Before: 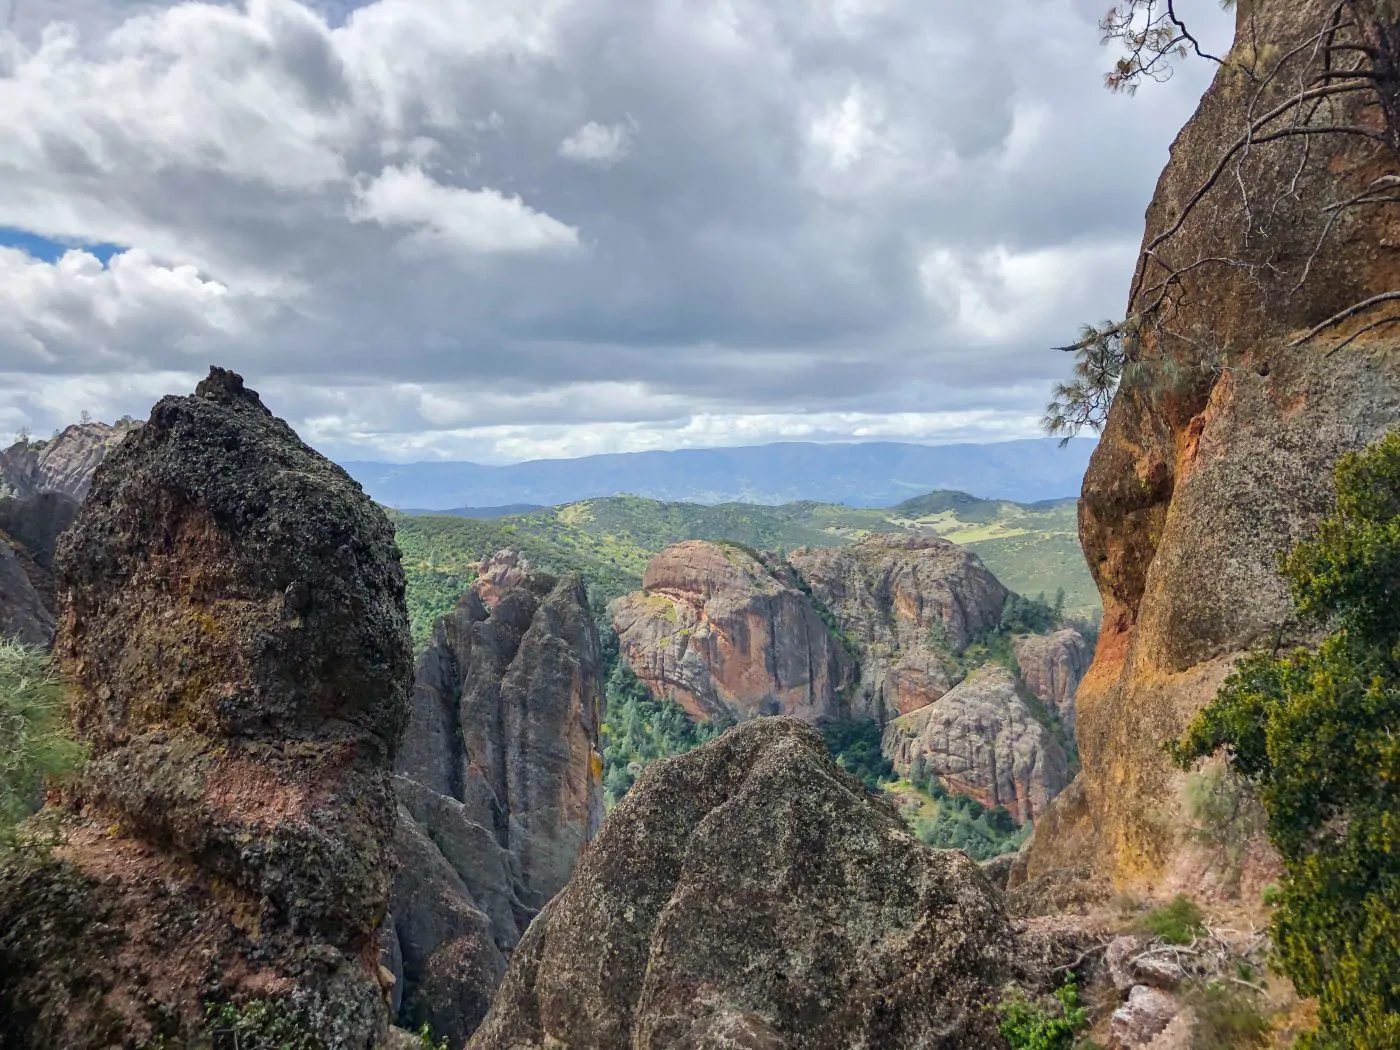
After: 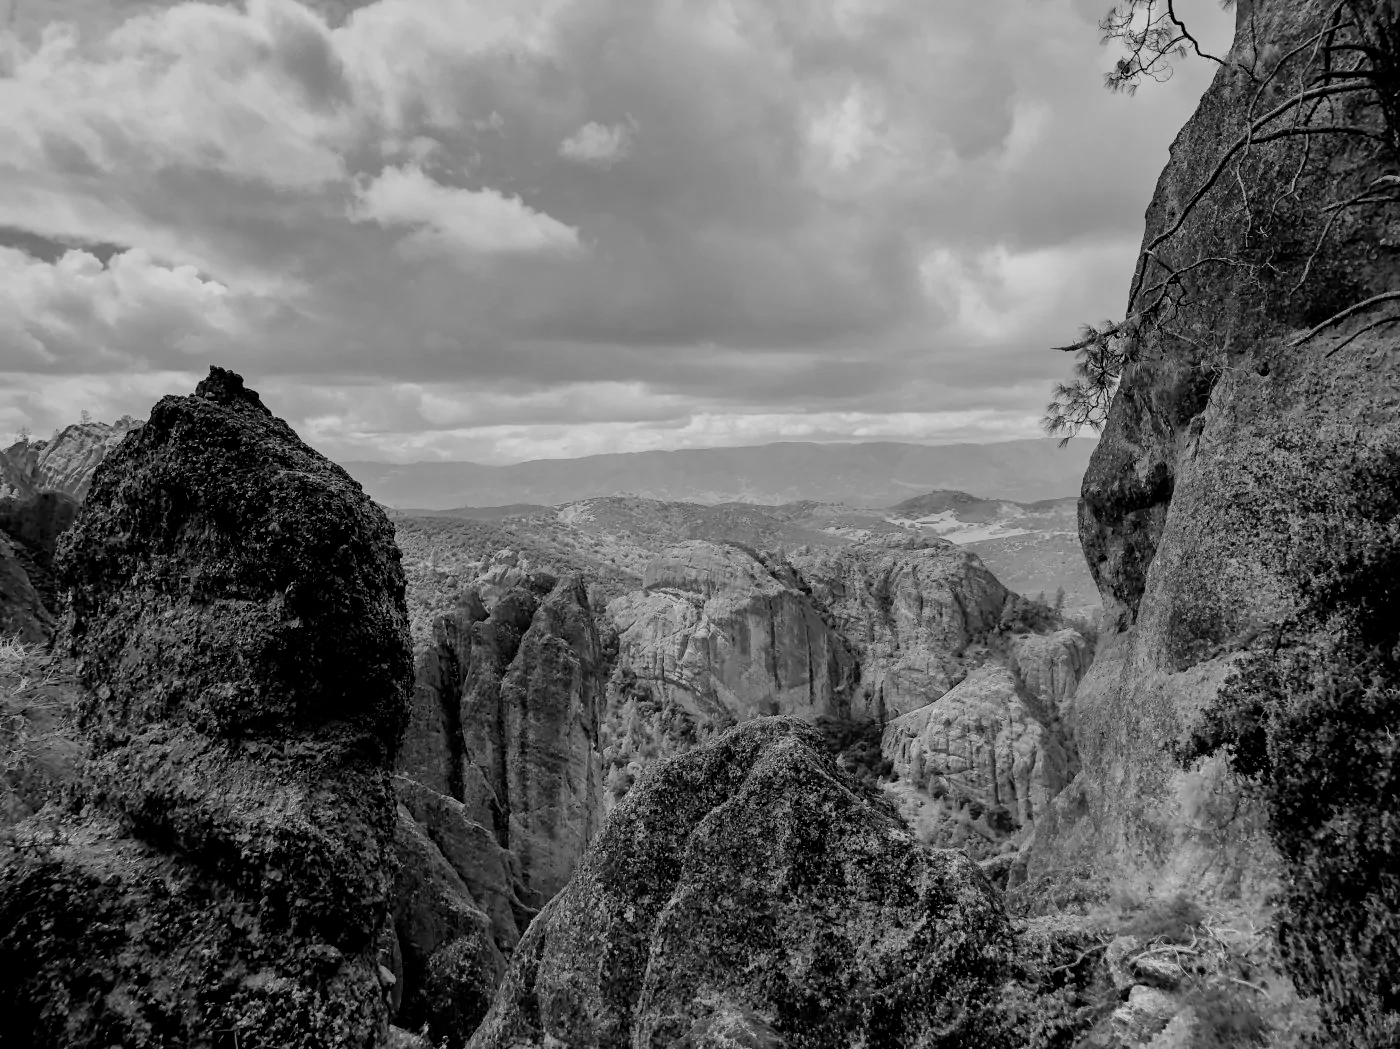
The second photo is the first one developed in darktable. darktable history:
graduated density: density 0.38 EV, hardness 21%, rotation -6.11°, saturation 32%
vibrance: vibrance 67%
tone equalizer: on, module defaults
monochrome: a -74.22, b 78.2
crop: bottom 0.071%
filmic rgb: black relative exposure -3.92 EV, white relative exposure 3.14 EV, hardness 2.87
